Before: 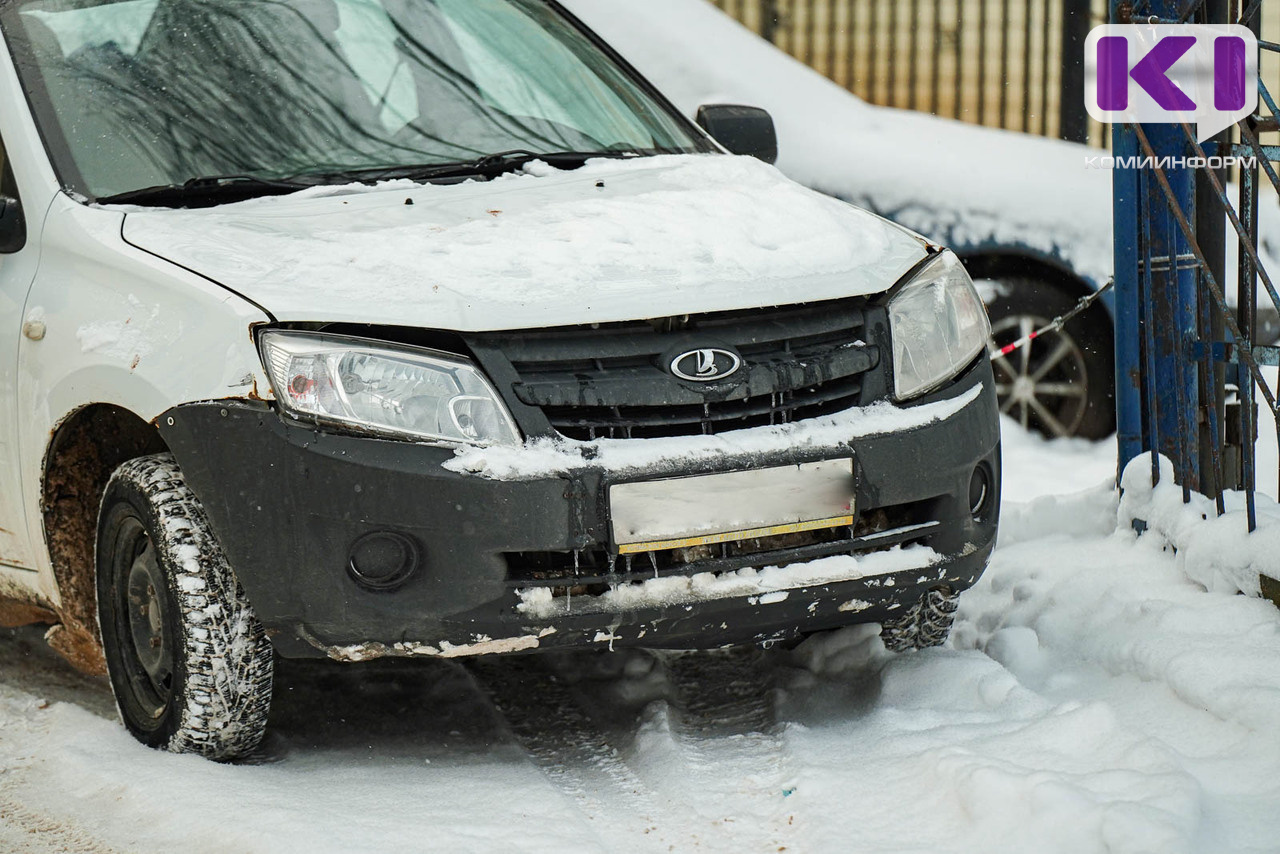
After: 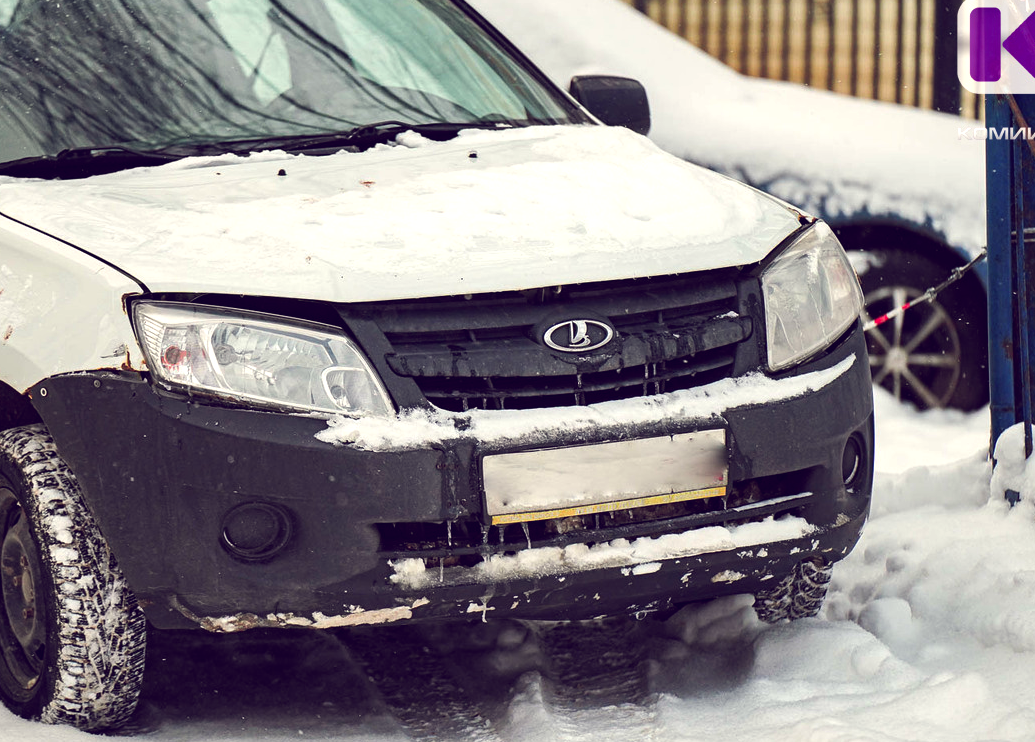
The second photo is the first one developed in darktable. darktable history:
color balance: lift [1.001, 0.997, 0.99, 1.01], gamma [1.007, 1, 0.975, 1.025], gain [1, 1.065, 1.052, 0.935], contrast 13.25%
crop: left 9.929%, top 3.475%, right 9.188%, bottom 9.529%
